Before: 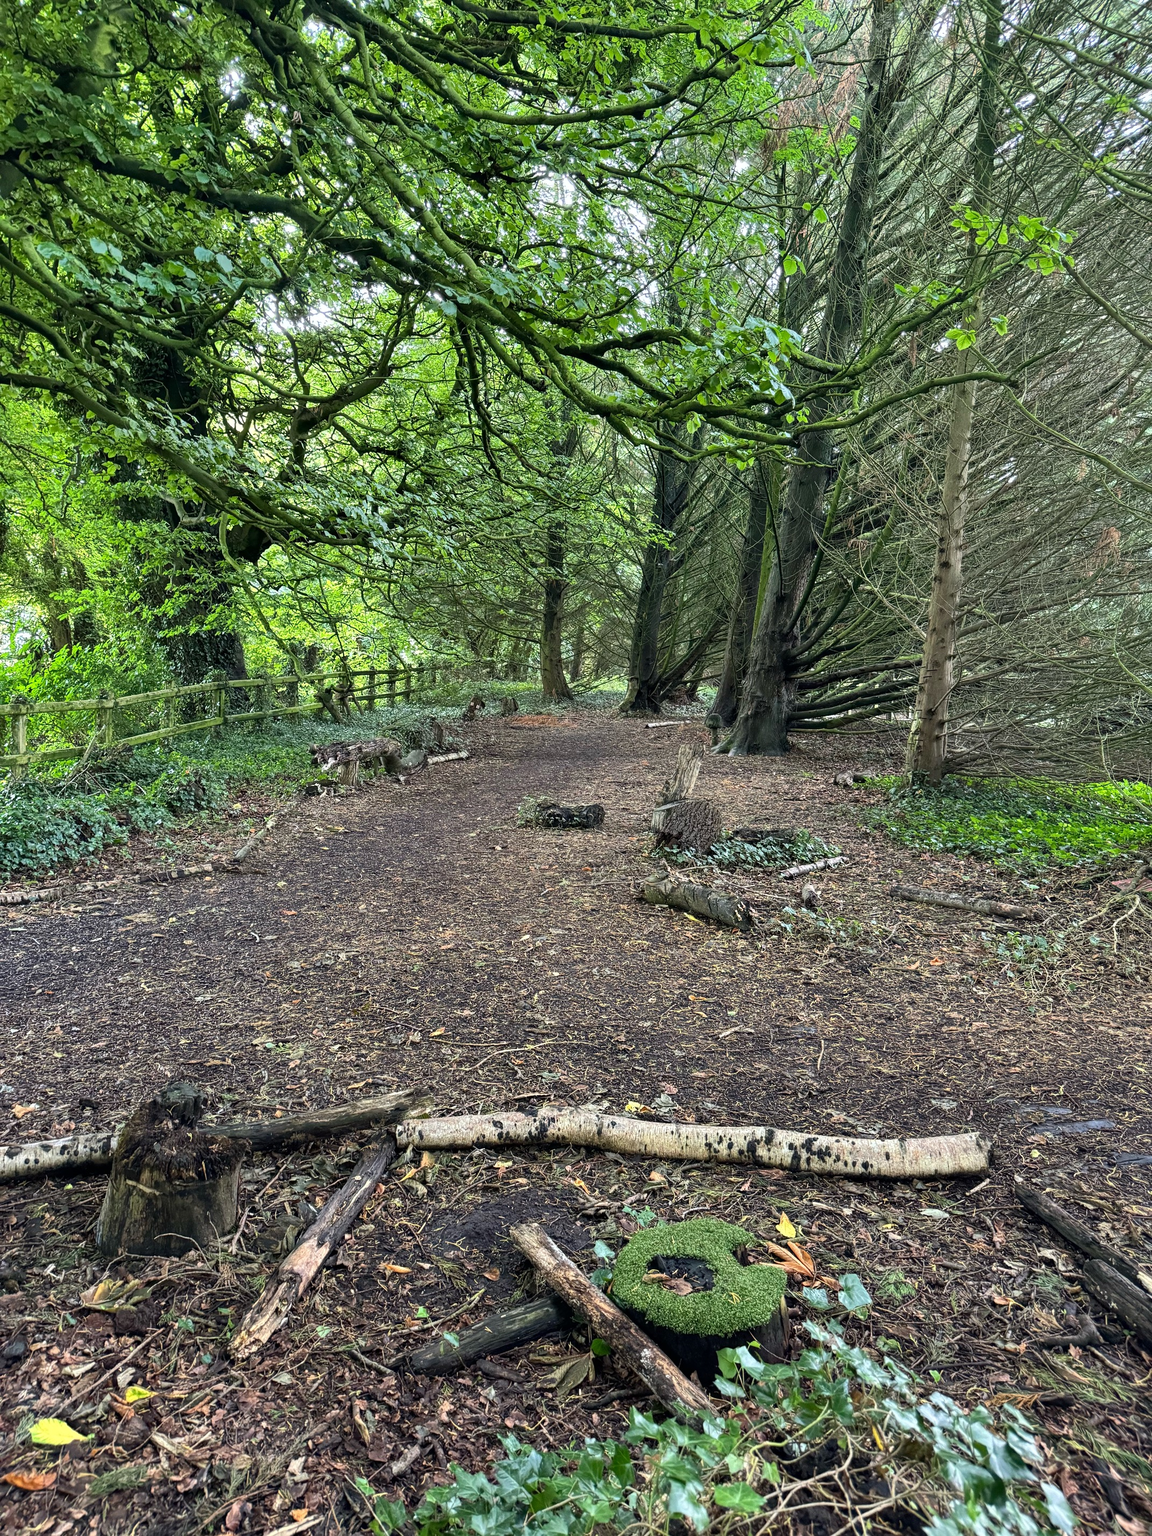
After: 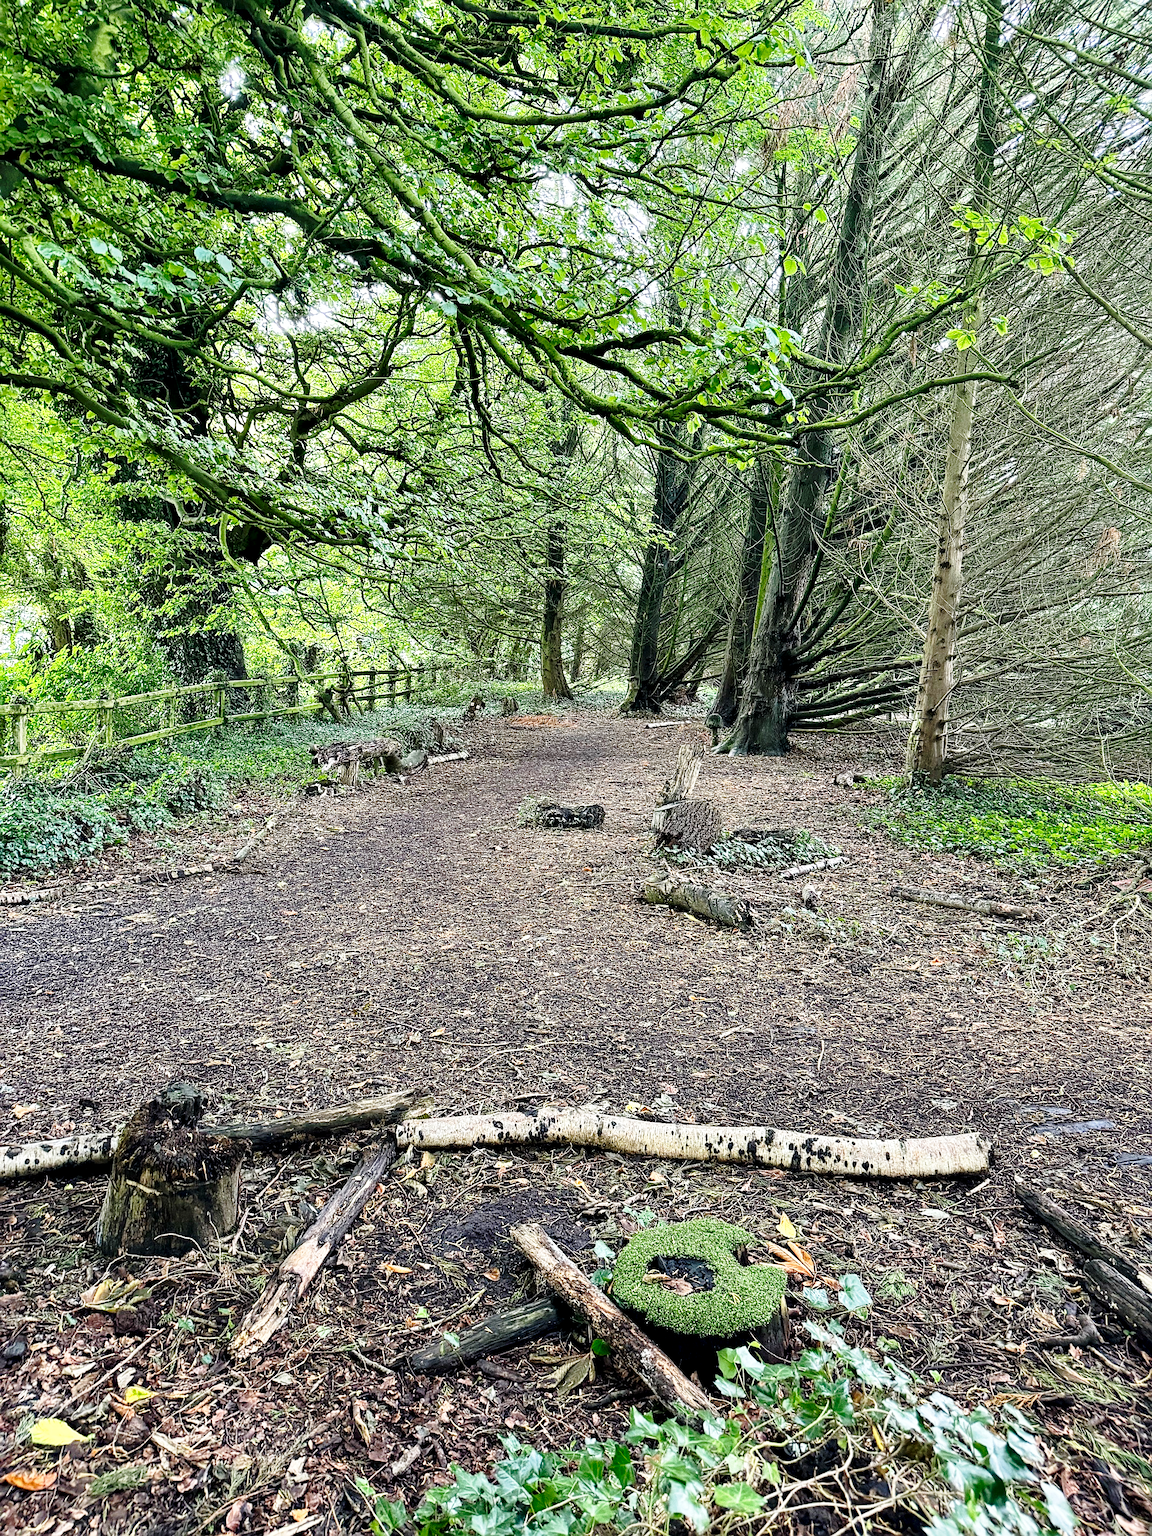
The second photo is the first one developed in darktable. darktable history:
sharpen: on, module defaults
exposure: black level correction 0.005, exposure 0.004 EV, compensate highlight preservation false
base curve: curves: ch0 [(0, 0) (0.028, 0.03) (0.121, 0.232) (0.46, 0.748) (0.859, 0.968) (1, 1)], preserve colors none
